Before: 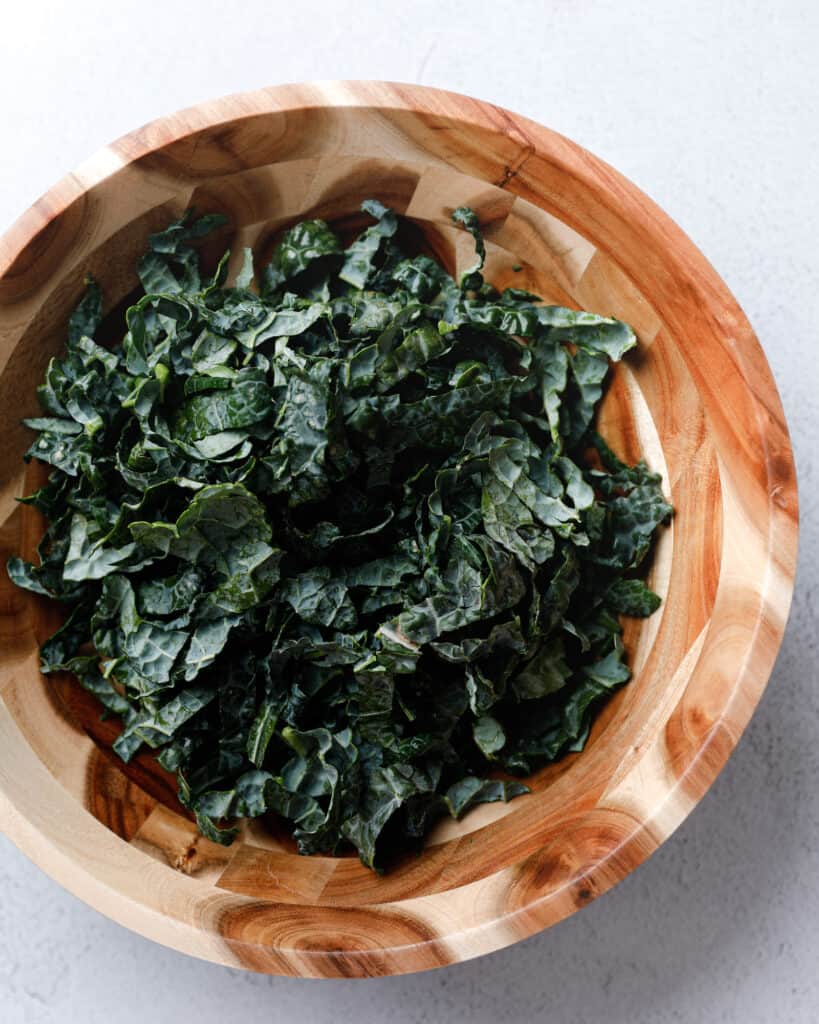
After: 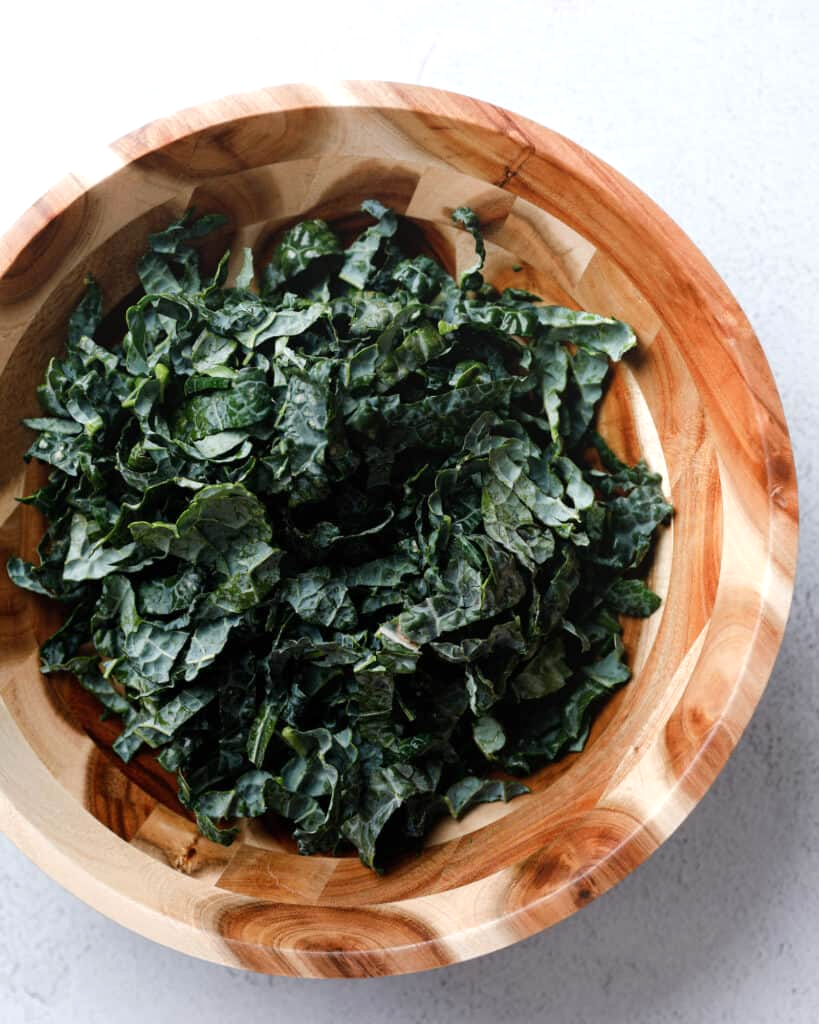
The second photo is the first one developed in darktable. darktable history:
shadows and highlights: shadows 19.87, highlights -19.74, soften with gaussian
exposure: exposure 0.154 EV, compensate highlight preservation false
